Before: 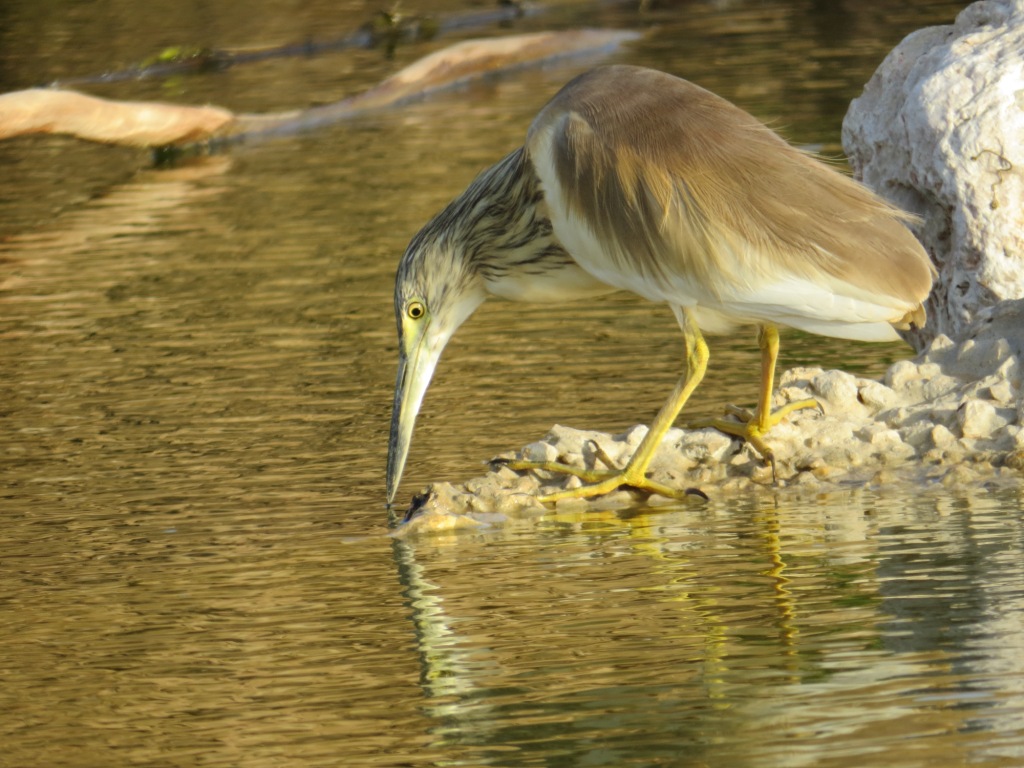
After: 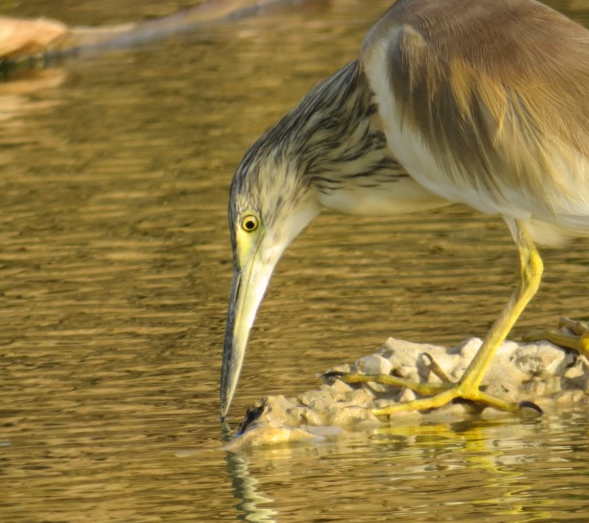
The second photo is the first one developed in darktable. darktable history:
crop: left 16.25%, top 11.404%, right 26.171%, bottom 20.464%
color correction: highlights a* 3.6, highlights b* 5.12
levels: mode automatic
